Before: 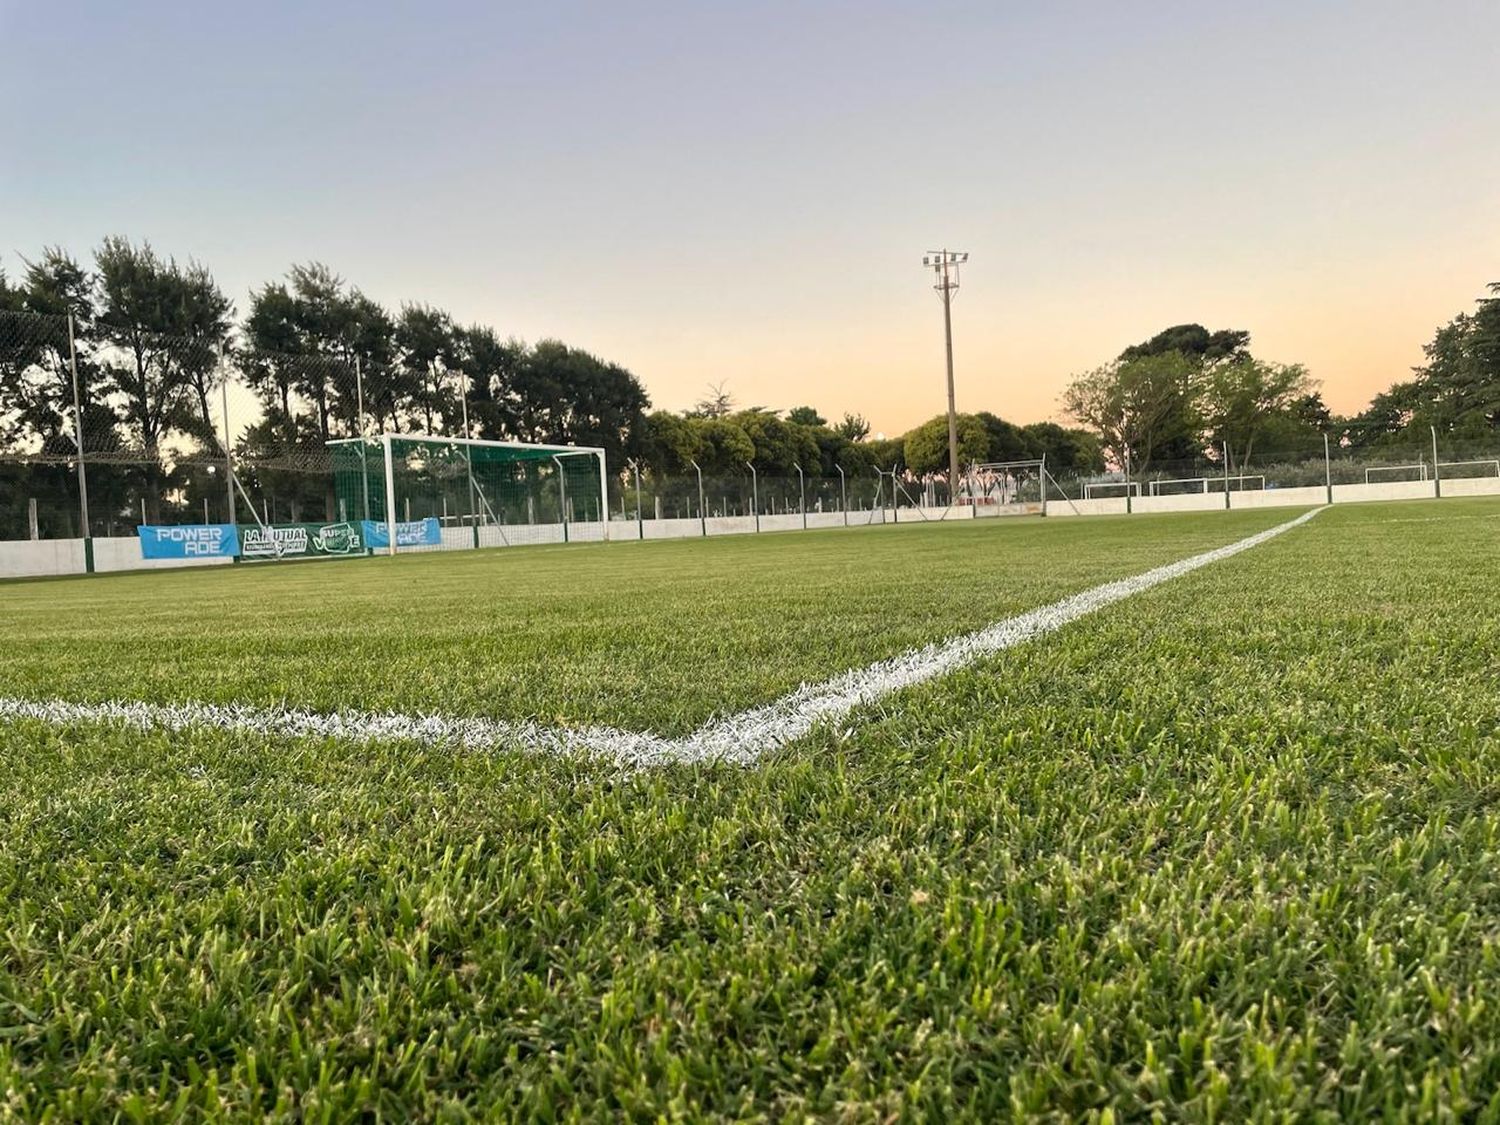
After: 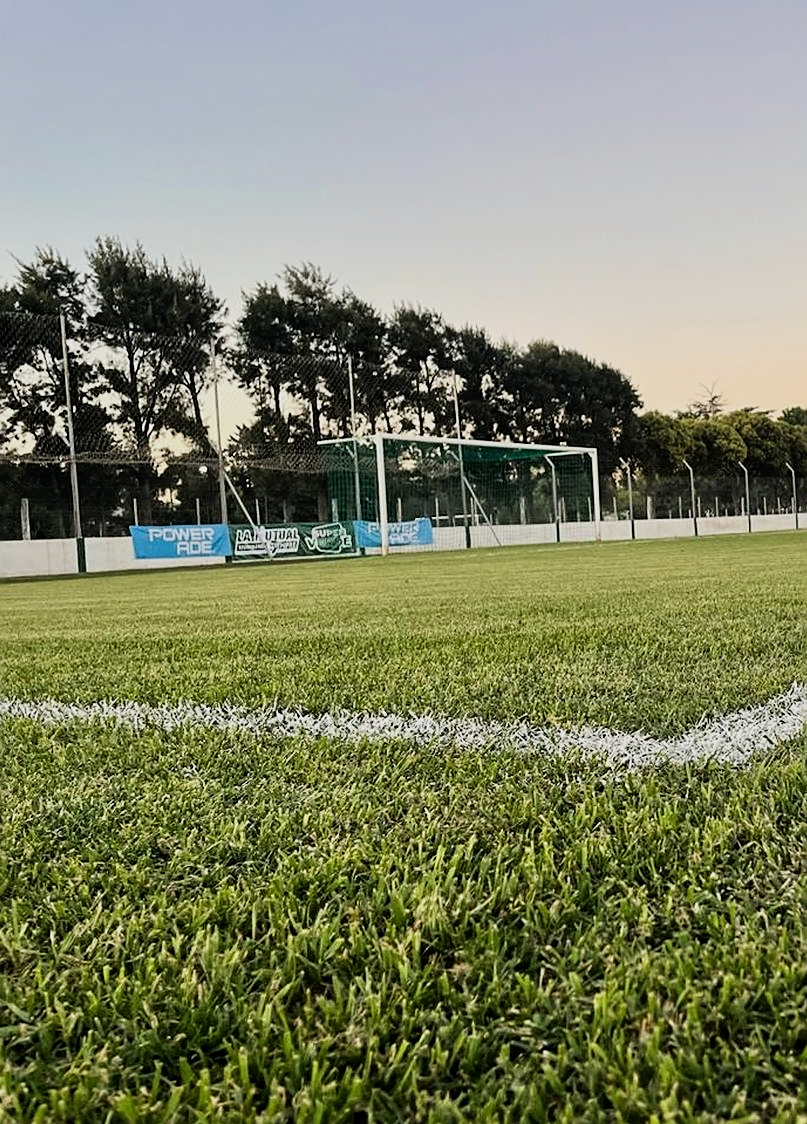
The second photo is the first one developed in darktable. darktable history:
crop: left 0.587%, right 45.588%, bottom 0.086%
filmic rgb: black relative exposure -7.5 EV, white relative exposure 5 EV, hardness 3.31, contrast 1.3, contrast in shadows safe
sharpen: on, module defaults
